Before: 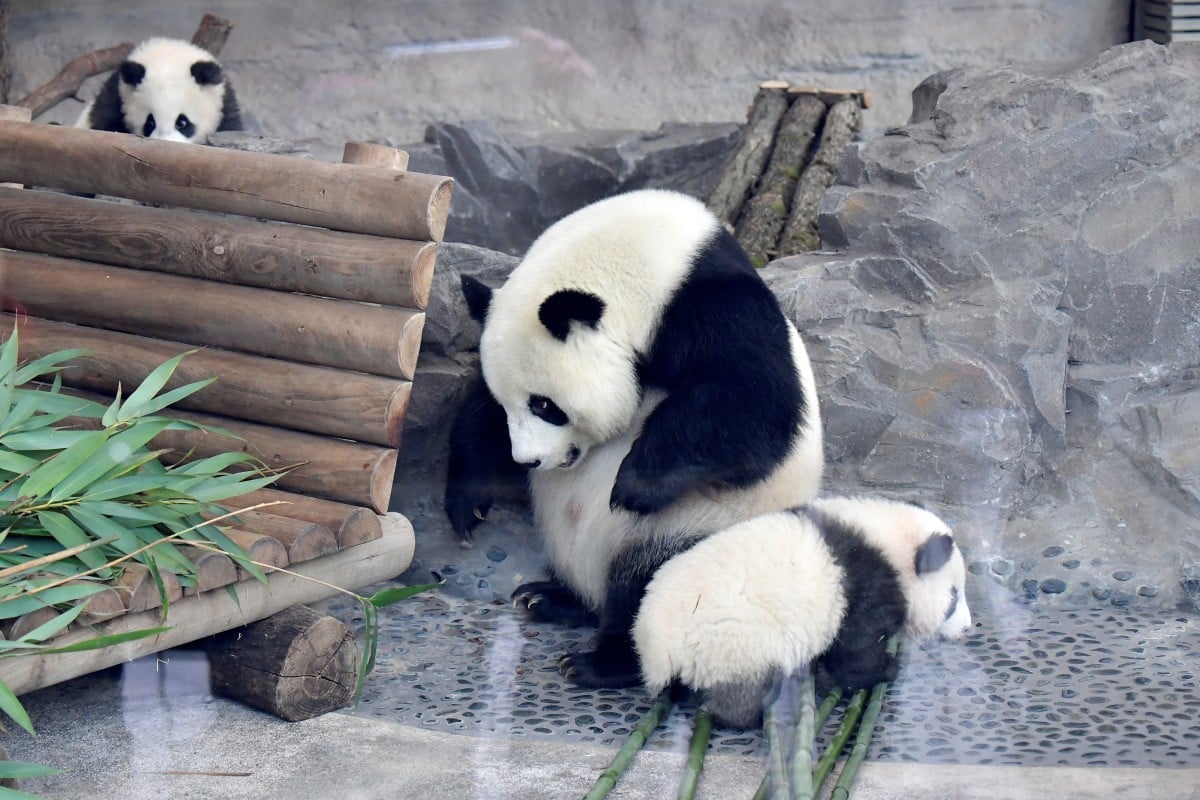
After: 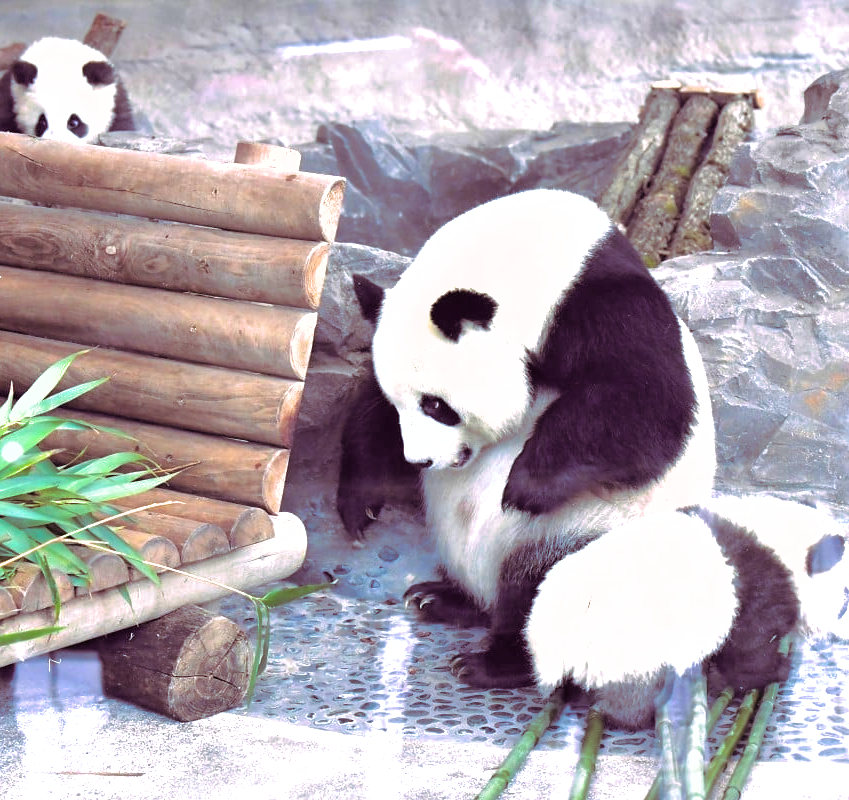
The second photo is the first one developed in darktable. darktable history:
exposure: black level correction 0, exposure 1.2 EV, compensate highlight preservation false
crop and rotate: left 9.061%, right 20.142%
color balance rgb: perceptual saturation grading › global saturation 20%, global vibrance 20%
split-toning: highlights › hue 298.8°, highlights › saturation 0.73, compress 41.76%
shadows and highlights: shadows 30
